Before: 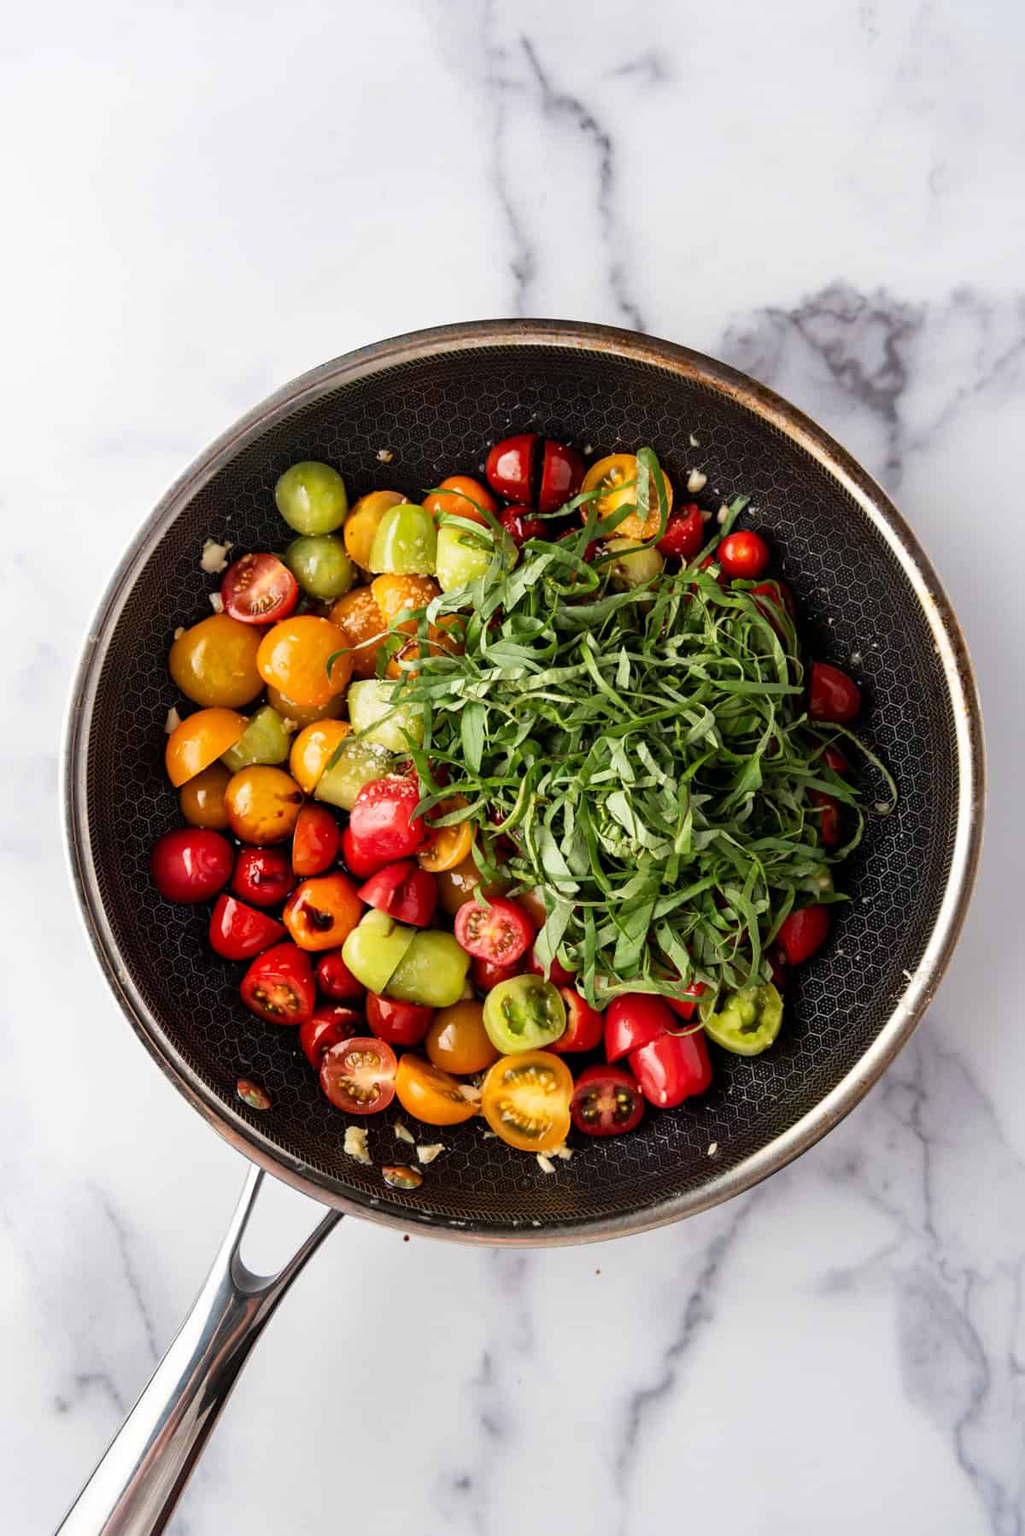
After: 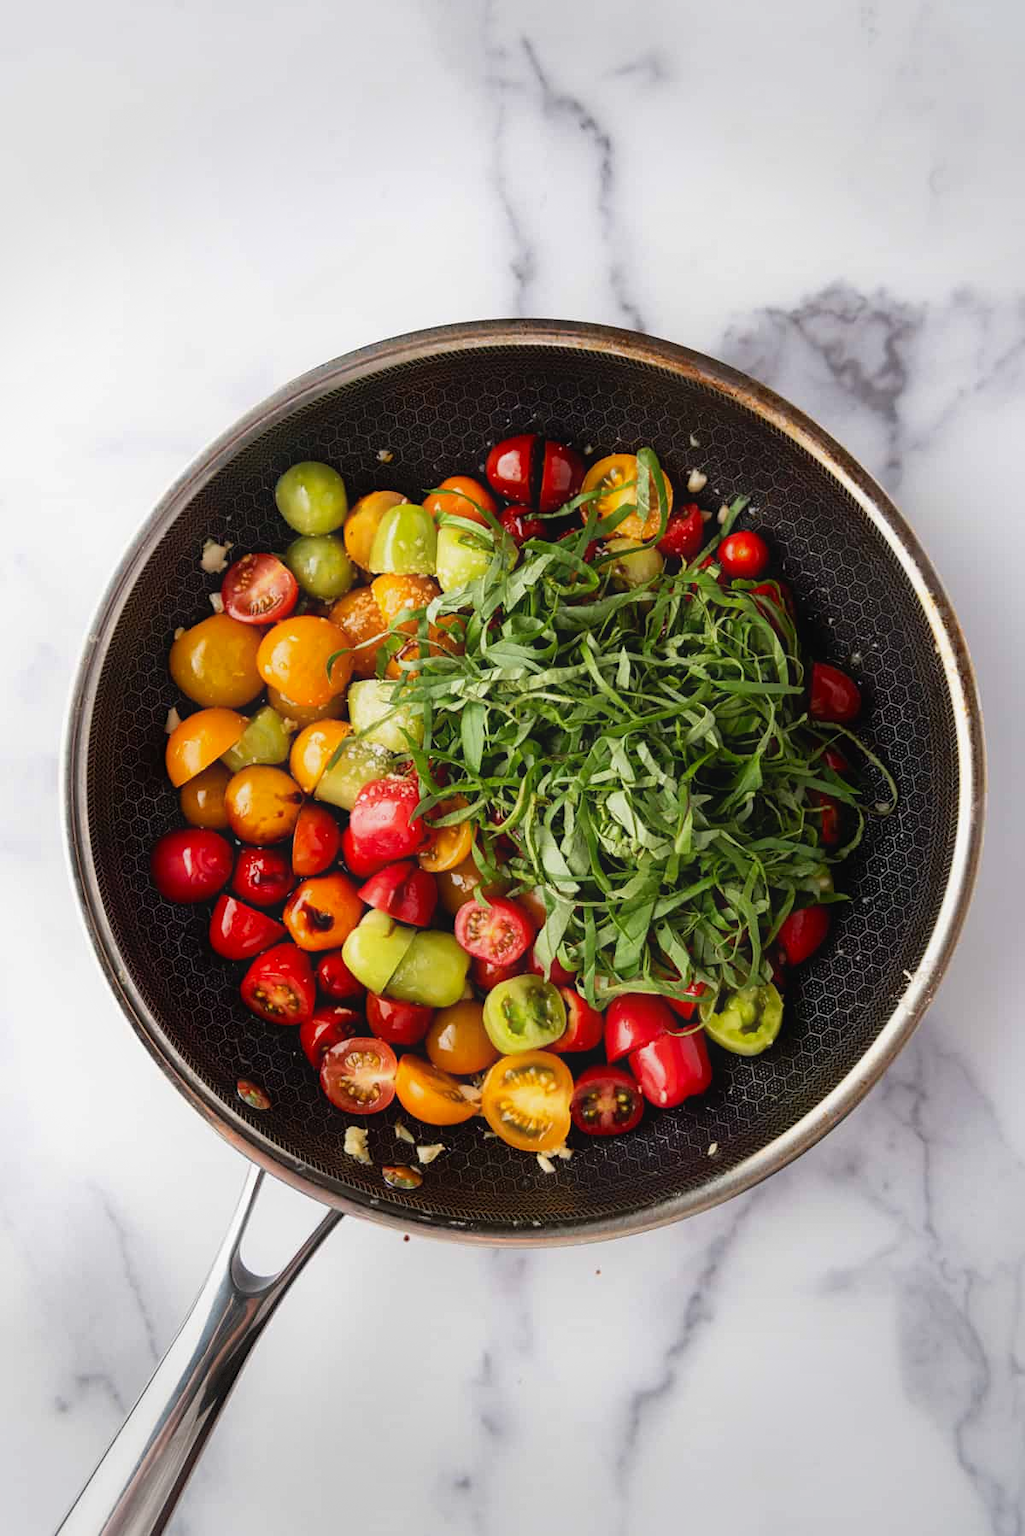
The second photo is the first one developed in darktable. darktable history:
vignetting: fall-off start 91%, fall-off radius 39.39%, brightness -0.182, saturation -0.3, width/height ratio 1.219, shape 1.3, dithering 8-bit output, unbound false
contrast equalizer: y [[0.5, 0.486, 0.447, 0.446, 0.489, 0.5], [0.5 ×6], [0.5 ×6], [0 ×6], [0 ×6]]
